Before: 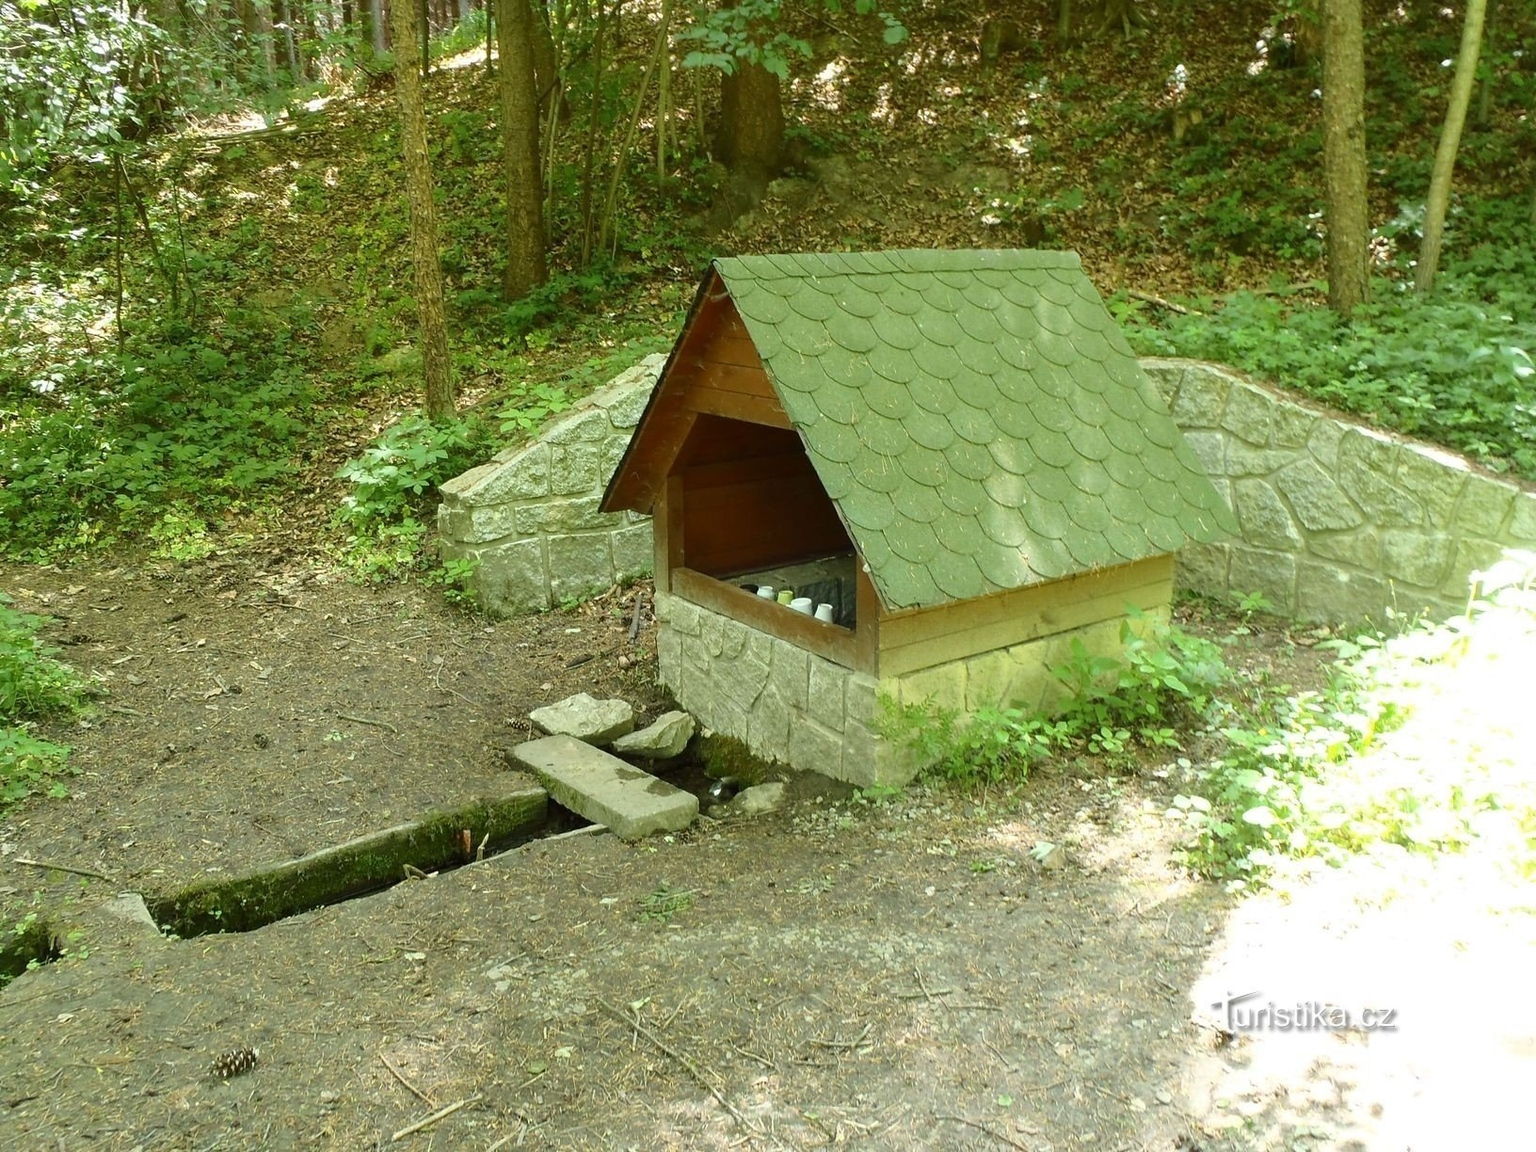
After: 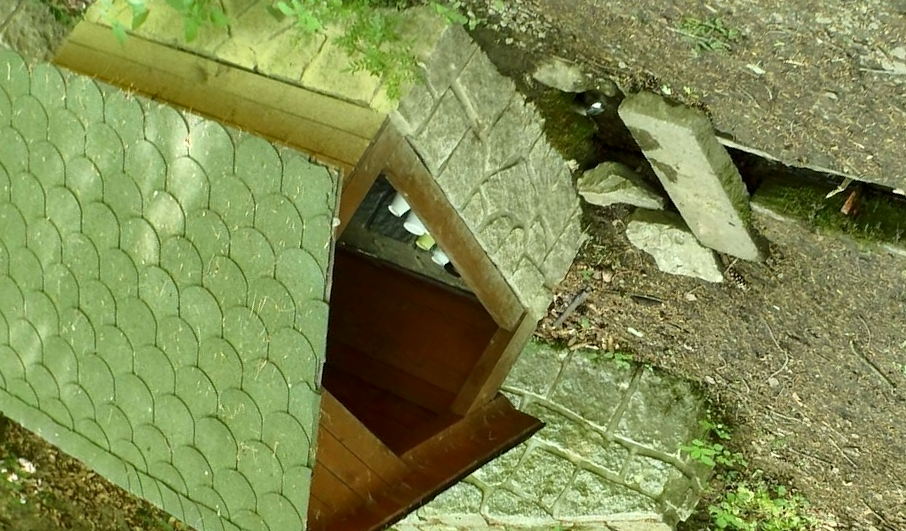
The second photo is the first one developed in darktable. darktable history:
crop and rotate: angle 147.85°, left 9.166%, top 15.571%, right 4.429%, bottom 16.914%
local contrast: mode bilateral grid, contrast 21, coarseness 50, detail 147%, midtone range 0.2
